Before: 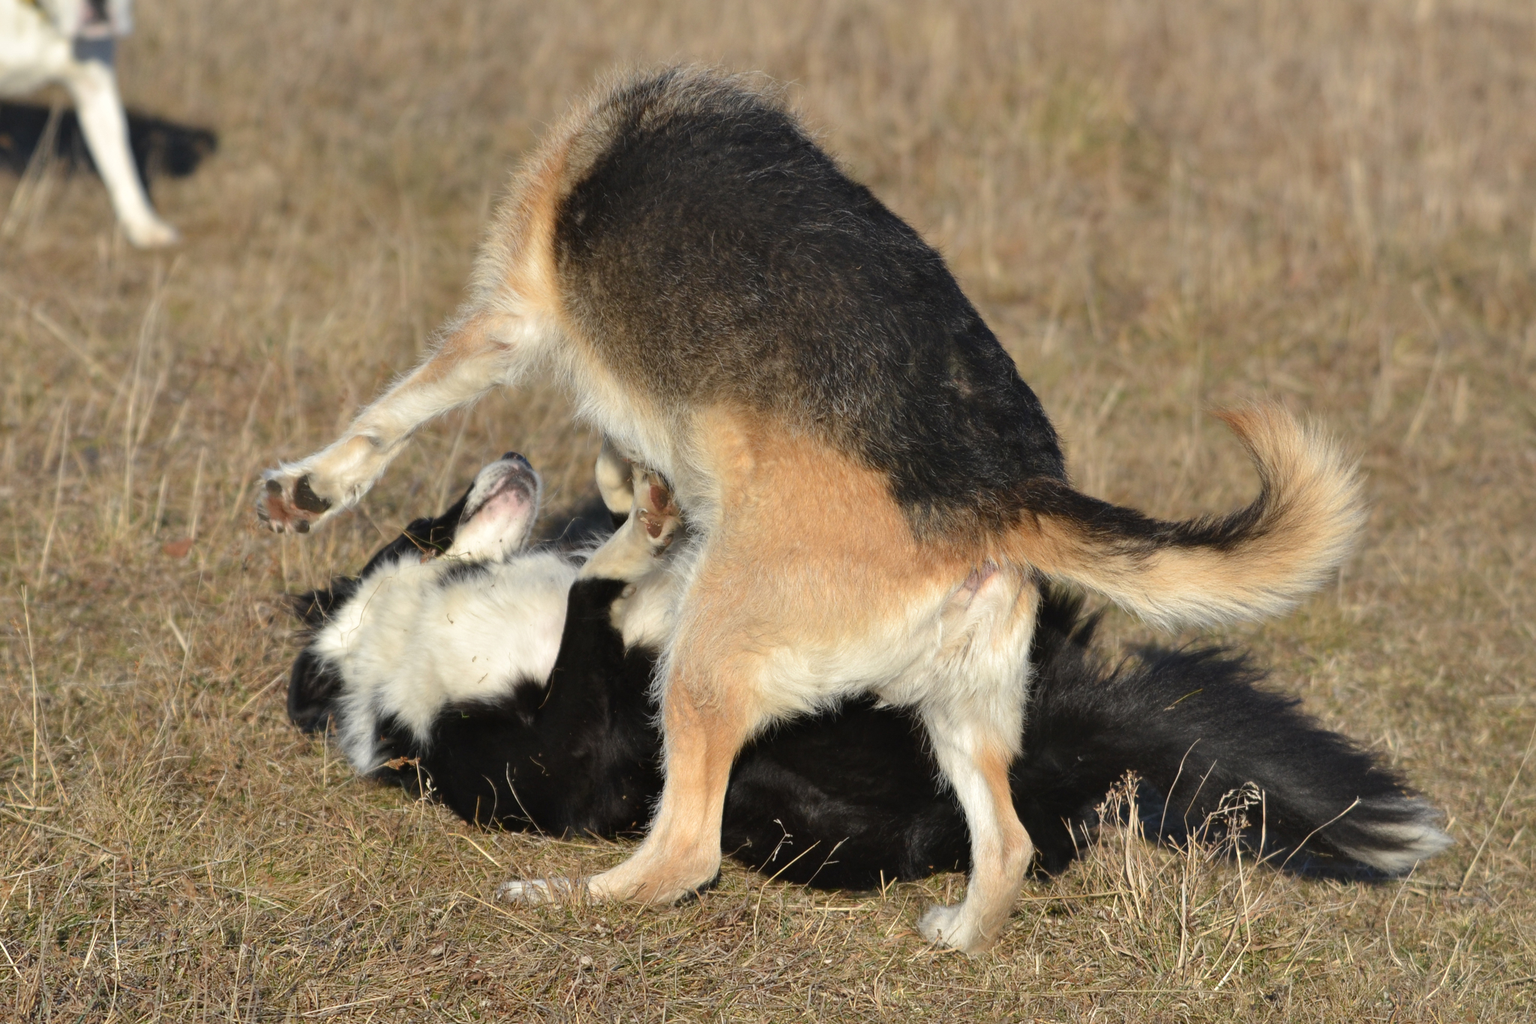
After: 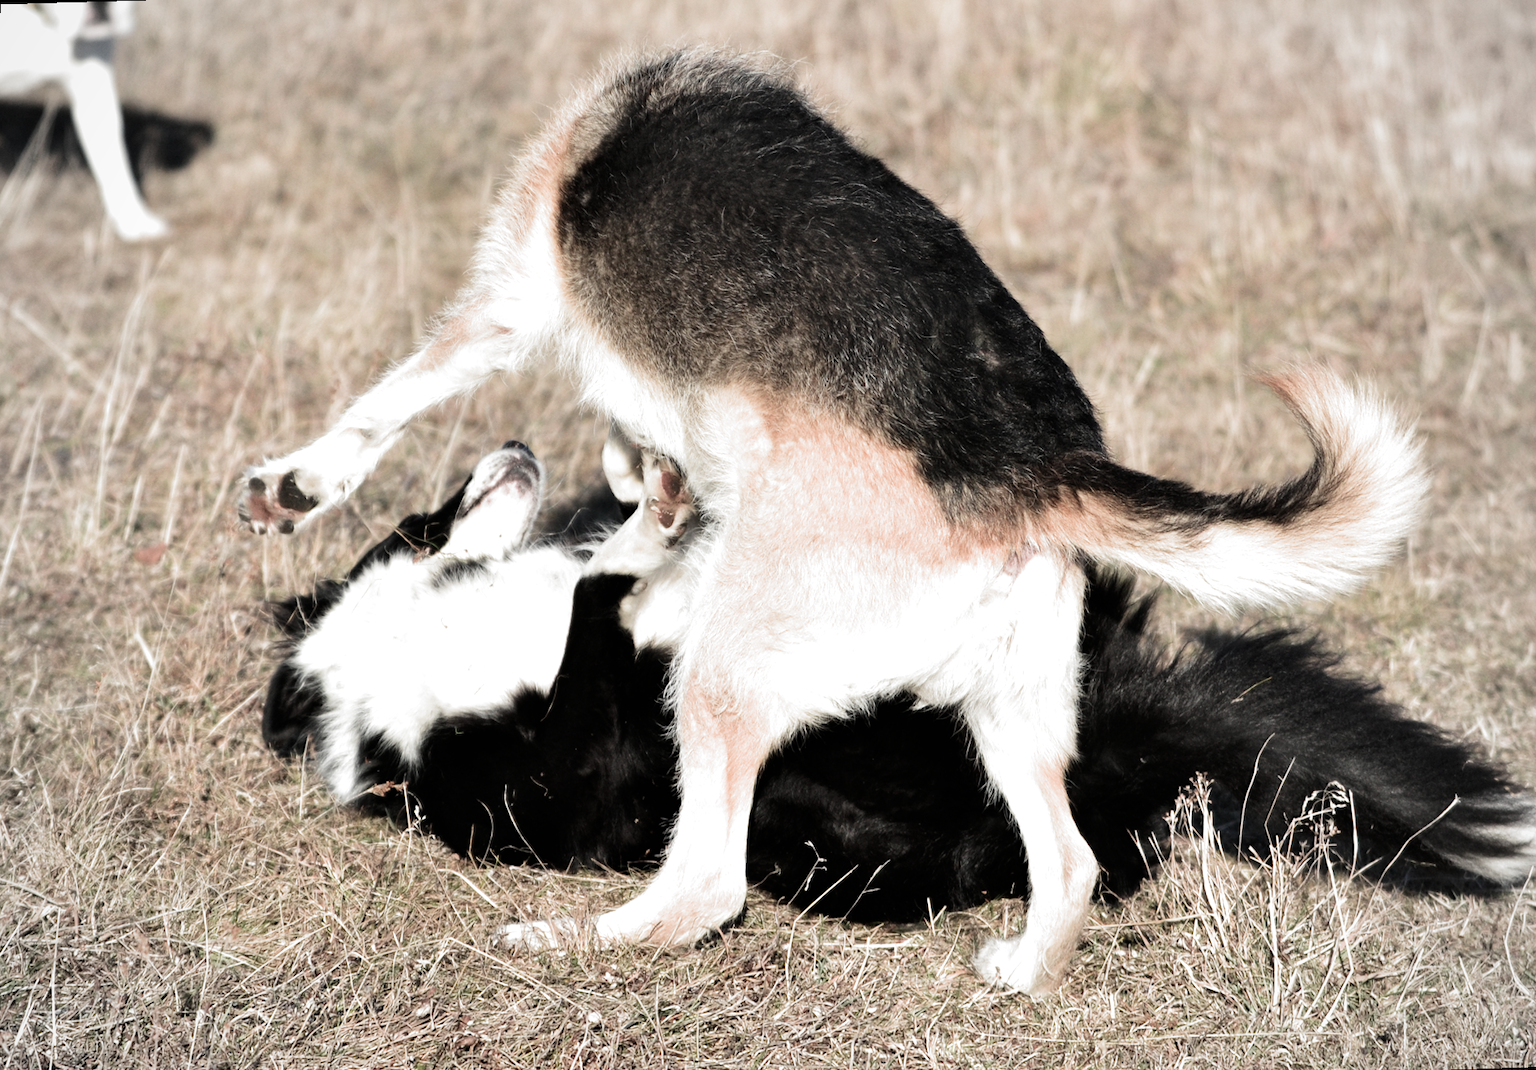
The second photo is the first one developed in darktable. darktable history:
color contrast: blue-yellow contrast 0.7
exposure: exposure 0.661 EV, compensate highlight preservation false
rotate and perspective: rotation -1.68°, lens shift (vertical) -0.146, crop left 0.049, crop right 0.912, crop top 0.032, crop bottom 0.96
vignetting: brightness -0.167
contrast brightness saturation: contrast 0.11, saturation -0.17
filmic rgb: black relative exposure -8.2 EV, white relative exposure 2.2 EV, threshold 3 EV, hardness 7.11, latitude 75%, contrast 1.325, highlights saturation mix -2%, shadows ↔ highlights balance 30%, preserve chrominance RGB euclidean norm, color science v5 (2021), contrast in shadows safe, contrast in highlights safe, enable highlight reconstruction true
